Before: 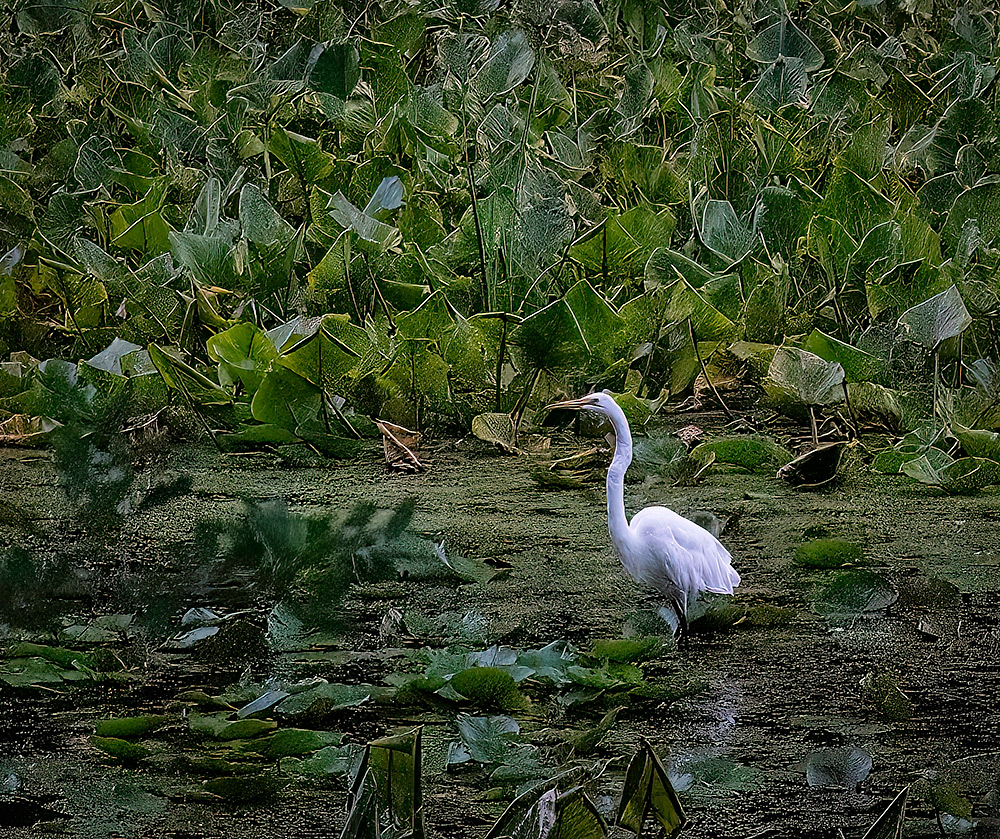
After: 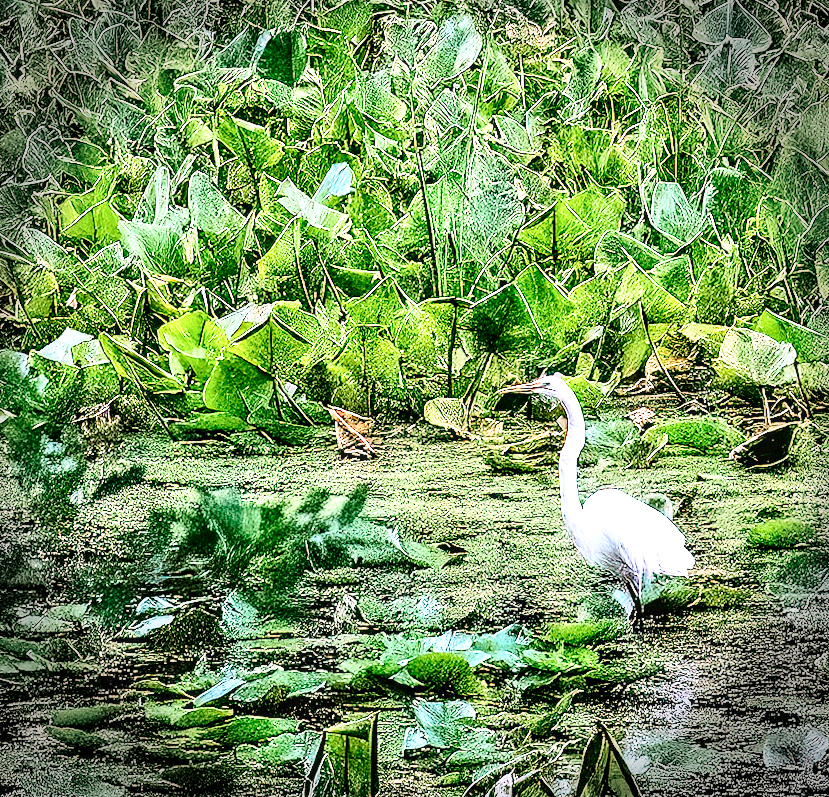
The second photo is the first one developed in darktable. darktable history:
crop and rotate: angle 0.757°, left 4.131%, top 1.1%, right 11.65%, bottom 2.367%
exposure: black level correction 0, exposure 1.561 EV, compensate highlight preservation false
vignetting: fall-off start 87.66%, fall-off radius 24.13%, dithering 8-bit output
contrast brightness saturation: contrast 0.006, saturation -0.05
base curve: curves: ch0 [(0, 0) (0.028, 0.03) (0.121, 0.232) (0.46, 0.748) (0.859, 0.968) (1, 1)], preserve colors none
local contrast: detail 150%
tone curve: curves: ch0 [(0, 0.013) (0.054, 0.018) (0.205, 0.191) (0.289, 0.292) (0.39, 0.424) (0.493, 0.551) (0.647, 0.752) (0.796, 0.887) (1, 0.998)]; ch1 [(0, 0) (0.371, 0.339) (0.477, 0.452) (0.494, 0.495) (0.501, 0.501) (0.51, 0.516) (0.54, 0.557) (0.572, 0.605) (0.66, 0.701) (0.783, 0.804) (1, 1)]; ch2 [(0, 0) (0.32, 0.281) (0.403, 0.399) (0.441, 0.428) (0.47, 0.469) (0.498, 0.496) (0.524, 0.543) (0.551, 0.579) (0.633, 0.665) (0.7, 0.711) (1, 1)], color space Lab, independent channels, preserve colors none
